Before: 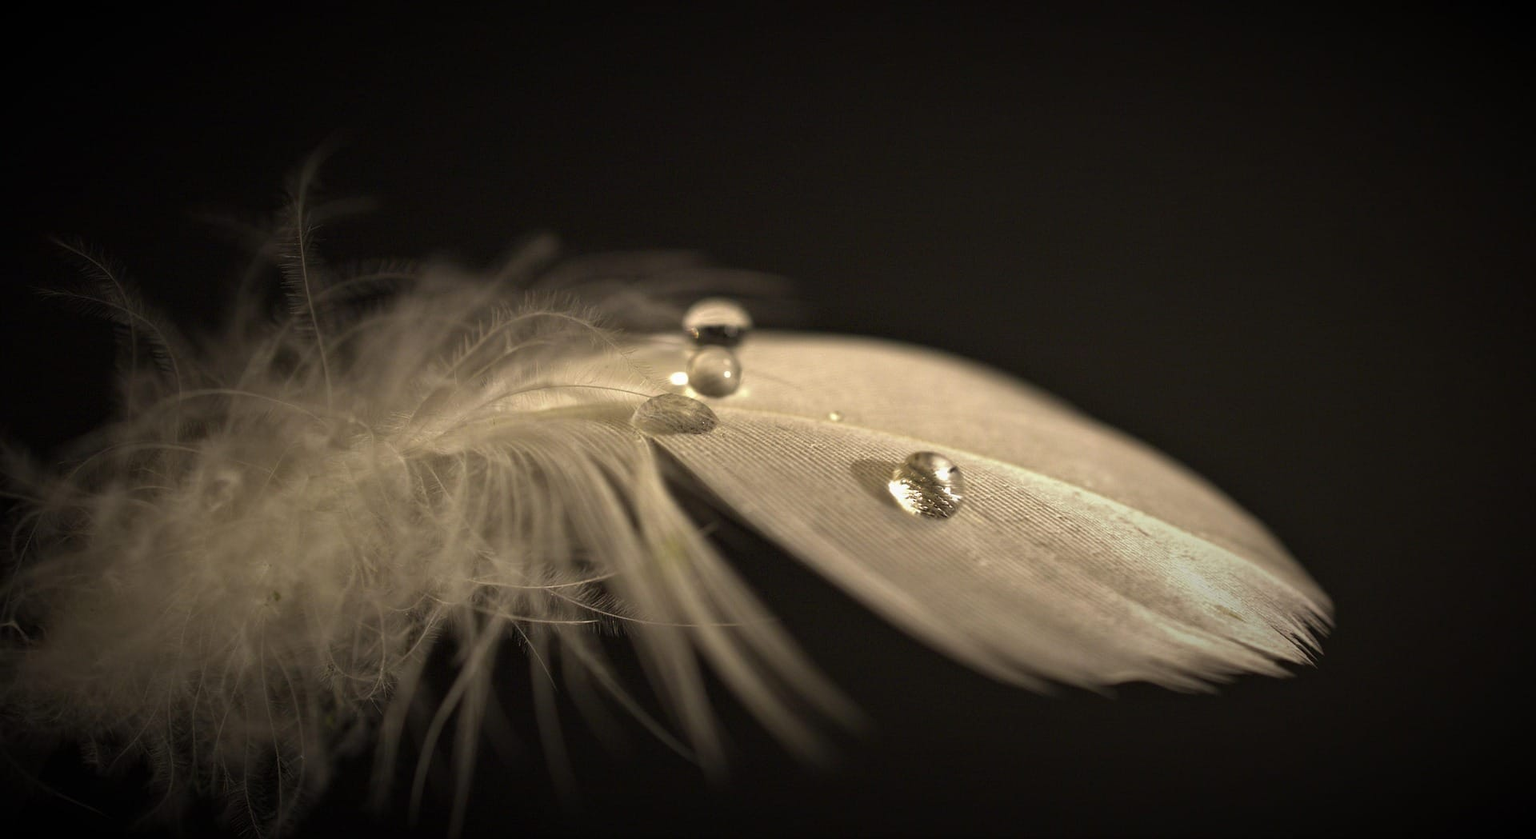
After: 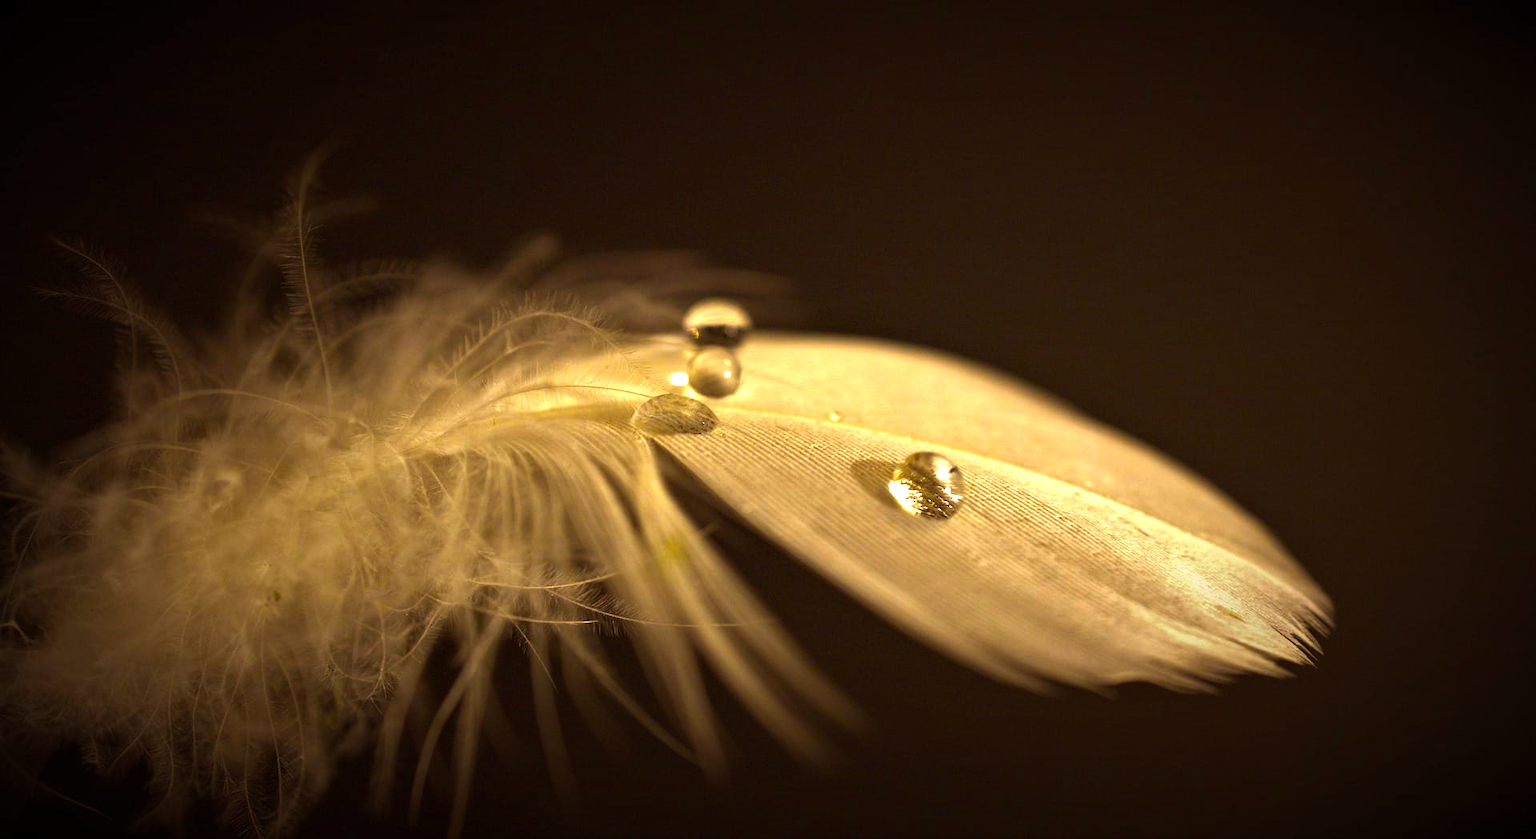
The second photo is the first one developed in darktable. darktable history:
vignetting: fall-off radius 93.16%
color balance rgb: power › luminance 9.832%, power › chroma 2.808%, power › hue 58.16°, linear chroma grading › global chroma 40.287%, perceptual saturation grading › global saturation -0.008%, perceptual brilliance grading › global brilliance -4.333%, perceptual brilliance grading › highlights 25.012%, perceptual brilliance grading › mid-tones 6.816%, perceptual brilliance grading › shadows -4.82%
